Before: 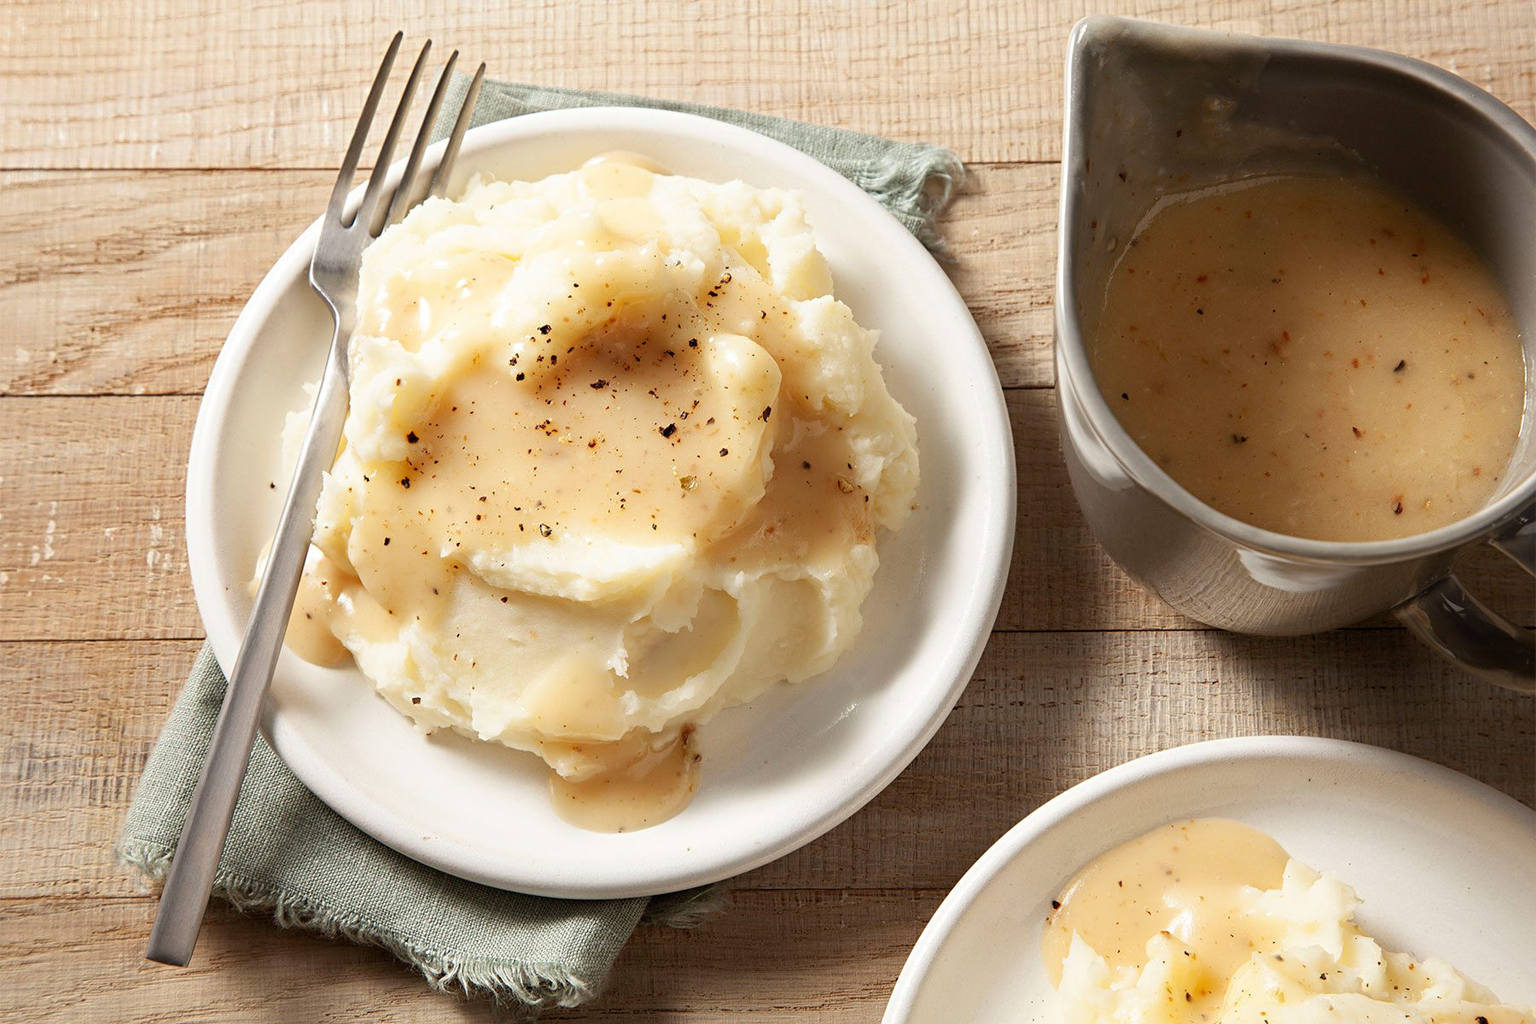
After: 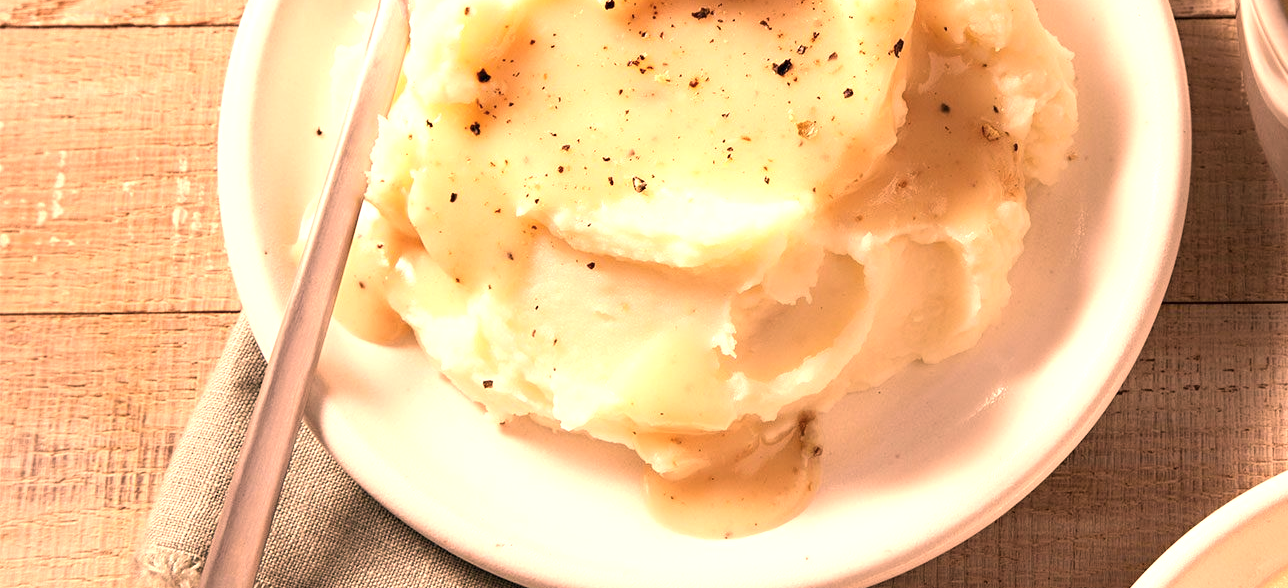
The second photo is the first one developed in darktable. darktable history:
exposure: exposure 0.769 EV, compensate highlight preservation false
crop: top 36.459%, right 28.418%, bottom 14.504%
tone equalizer: on, module defaults
color correction: highlights a* 39.71, highlights b* 39.85, saturation 0.685
